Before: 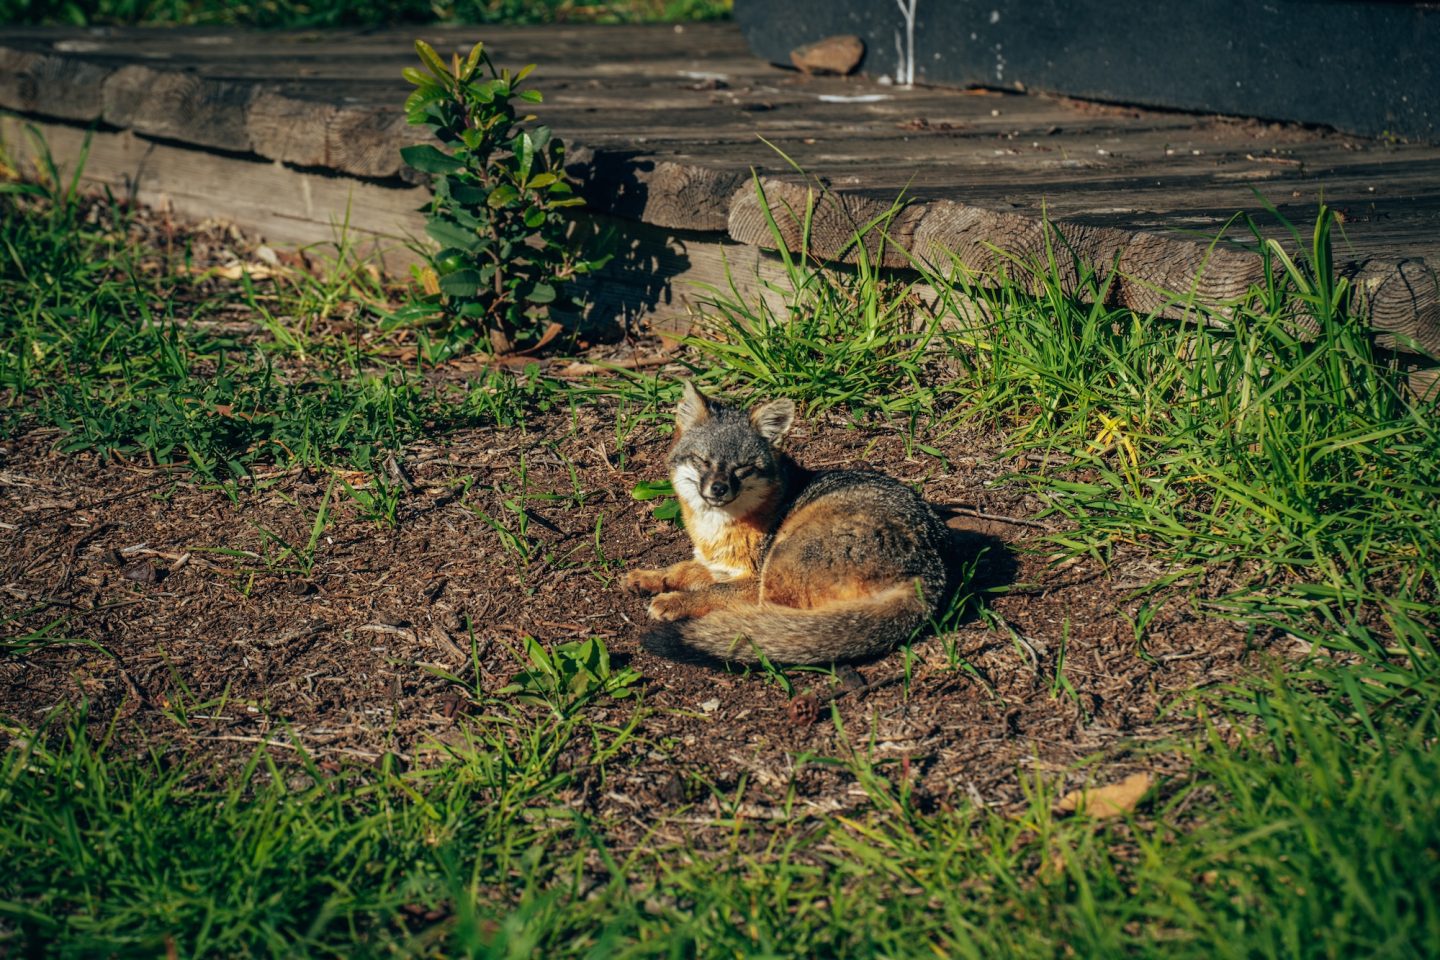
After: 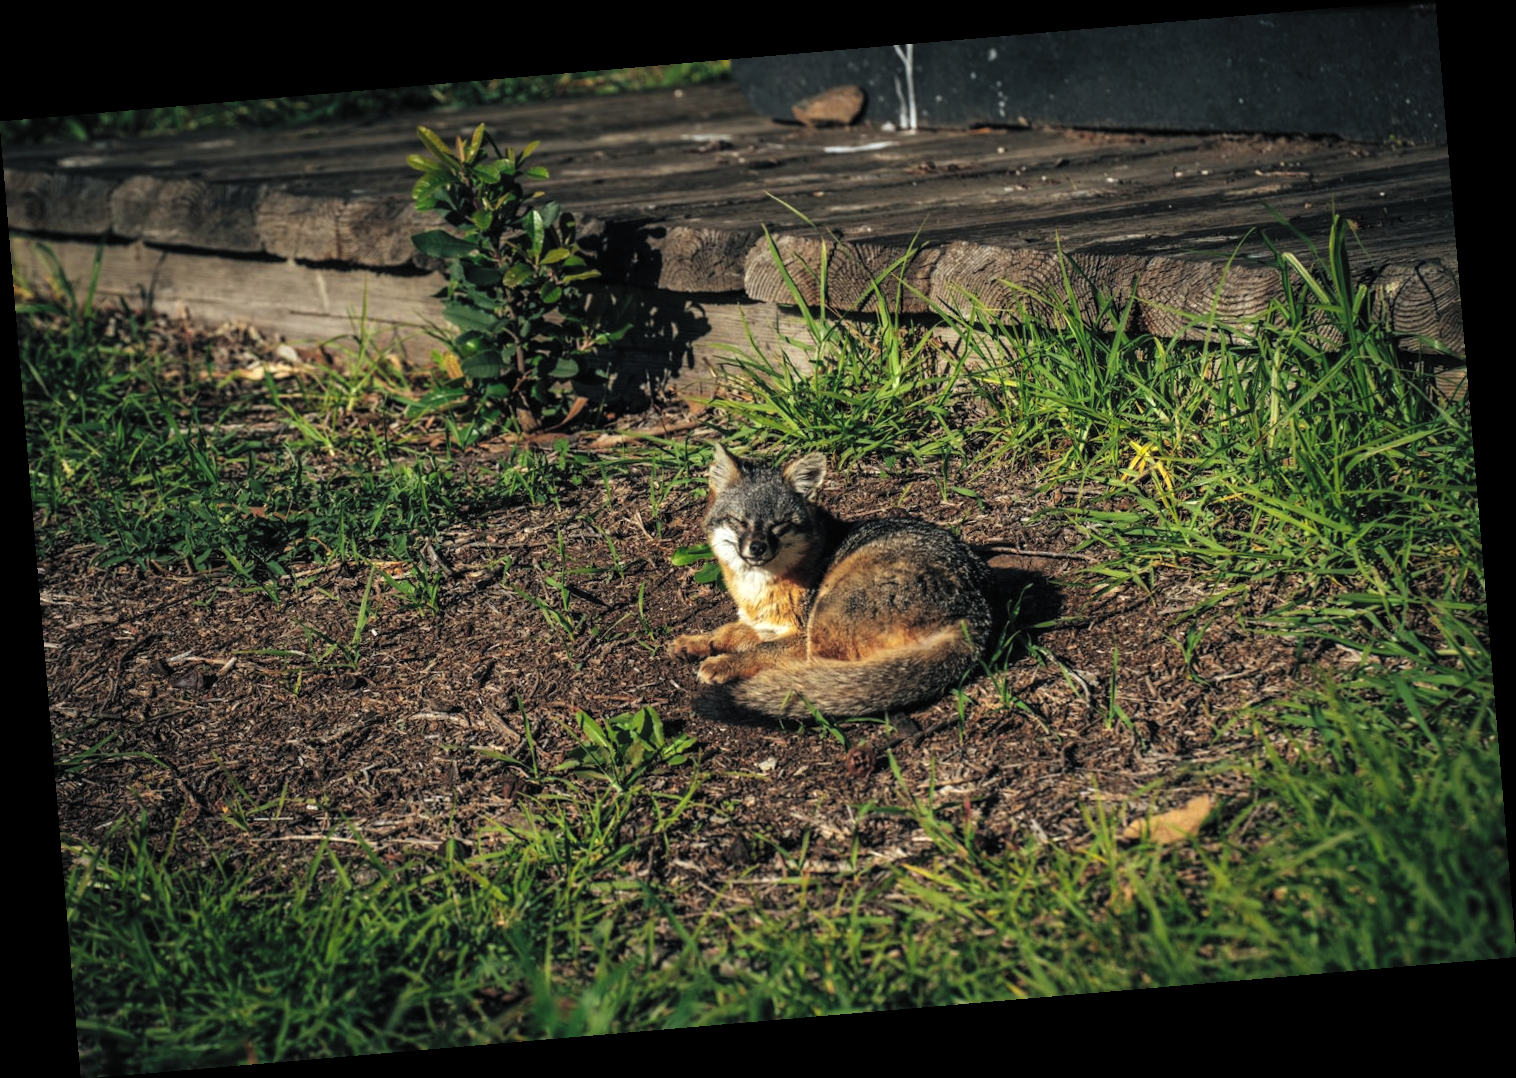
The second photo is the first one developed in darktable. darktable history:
rotate and perspective: rotation -4.86°, automatic cropping off
exposure: black level correction -0.014, exposure -0.193 EV, compensate highlight preservation false
levels: mode automatic, black 0.023%, white 99.97%, levels [0.062, 0.494, 0.925]
